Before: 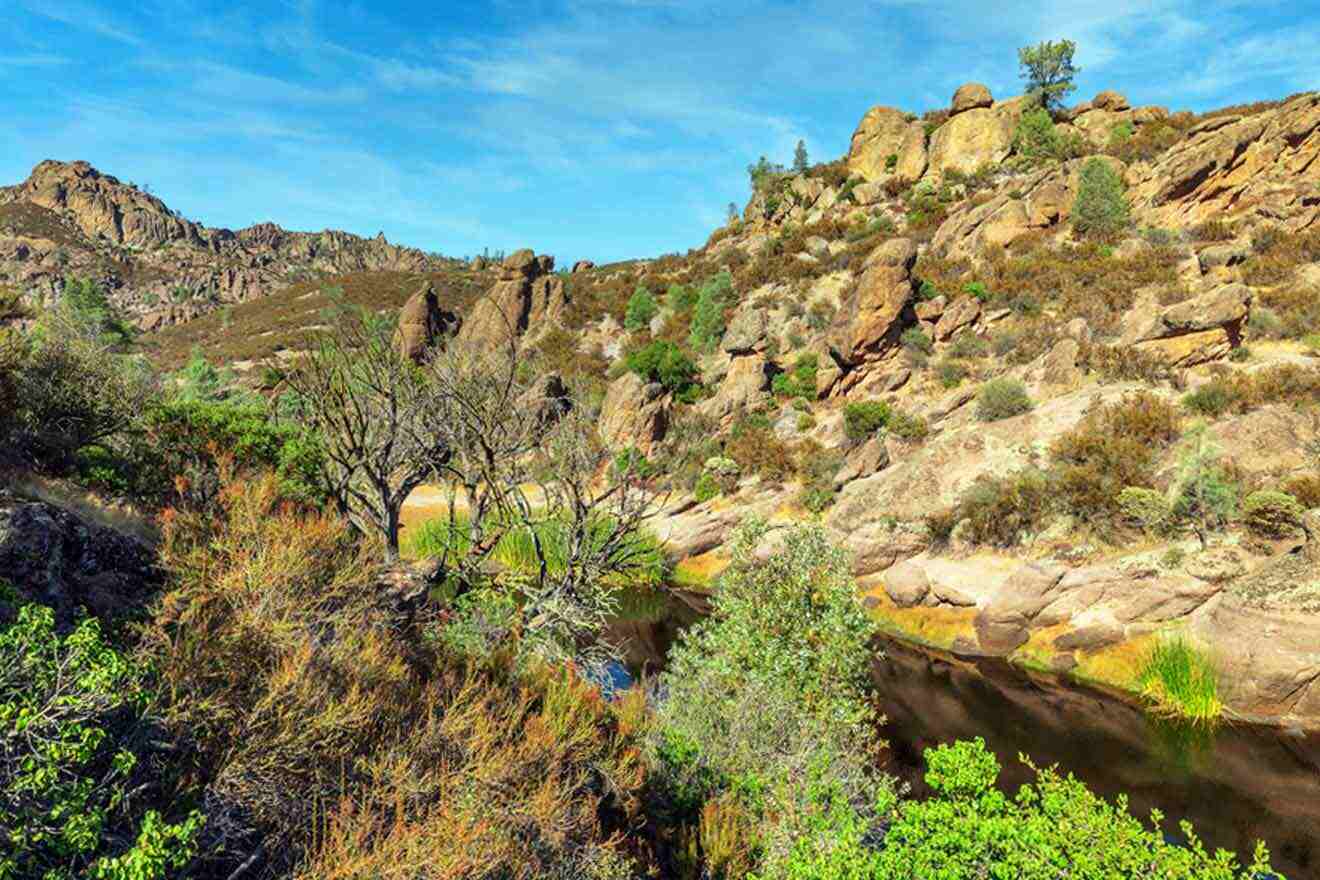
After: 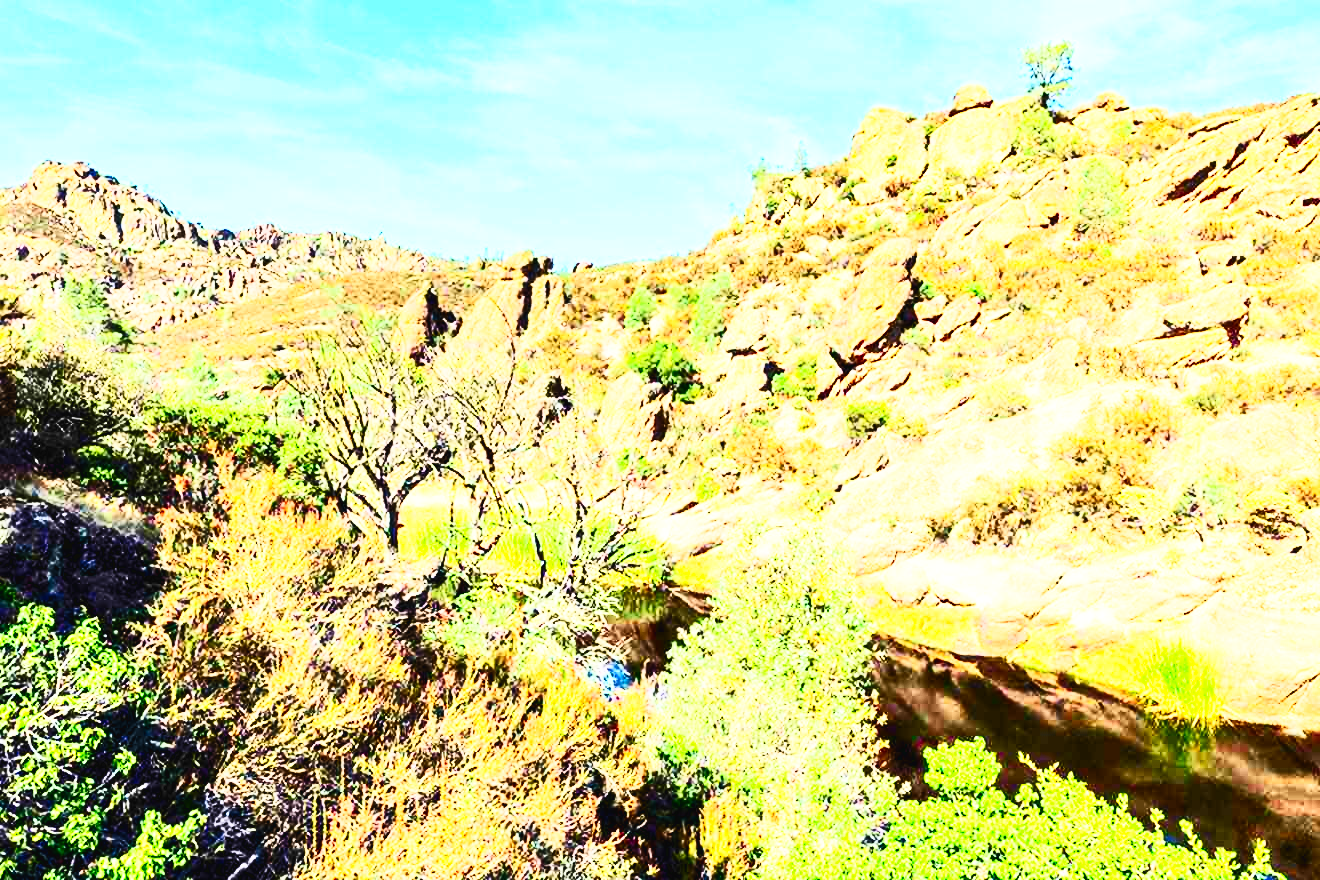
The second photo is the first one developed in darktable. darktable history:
contrast brightness saturation: contrast 0.633, brightness 0.357, saturation 0.148
base curve: curves: ch0 [(0, 0.003) (0.001, 0.002) (0.006, 0.004) (0.02, 0.022) (0.048, 0.086) (0.094, 0.234) (0.162, 0.431) (0.258, 0.629) (0.385, 0.8) (0.548, 0.918) (0.751, 0.988) (1, 1)], preserve colors none
